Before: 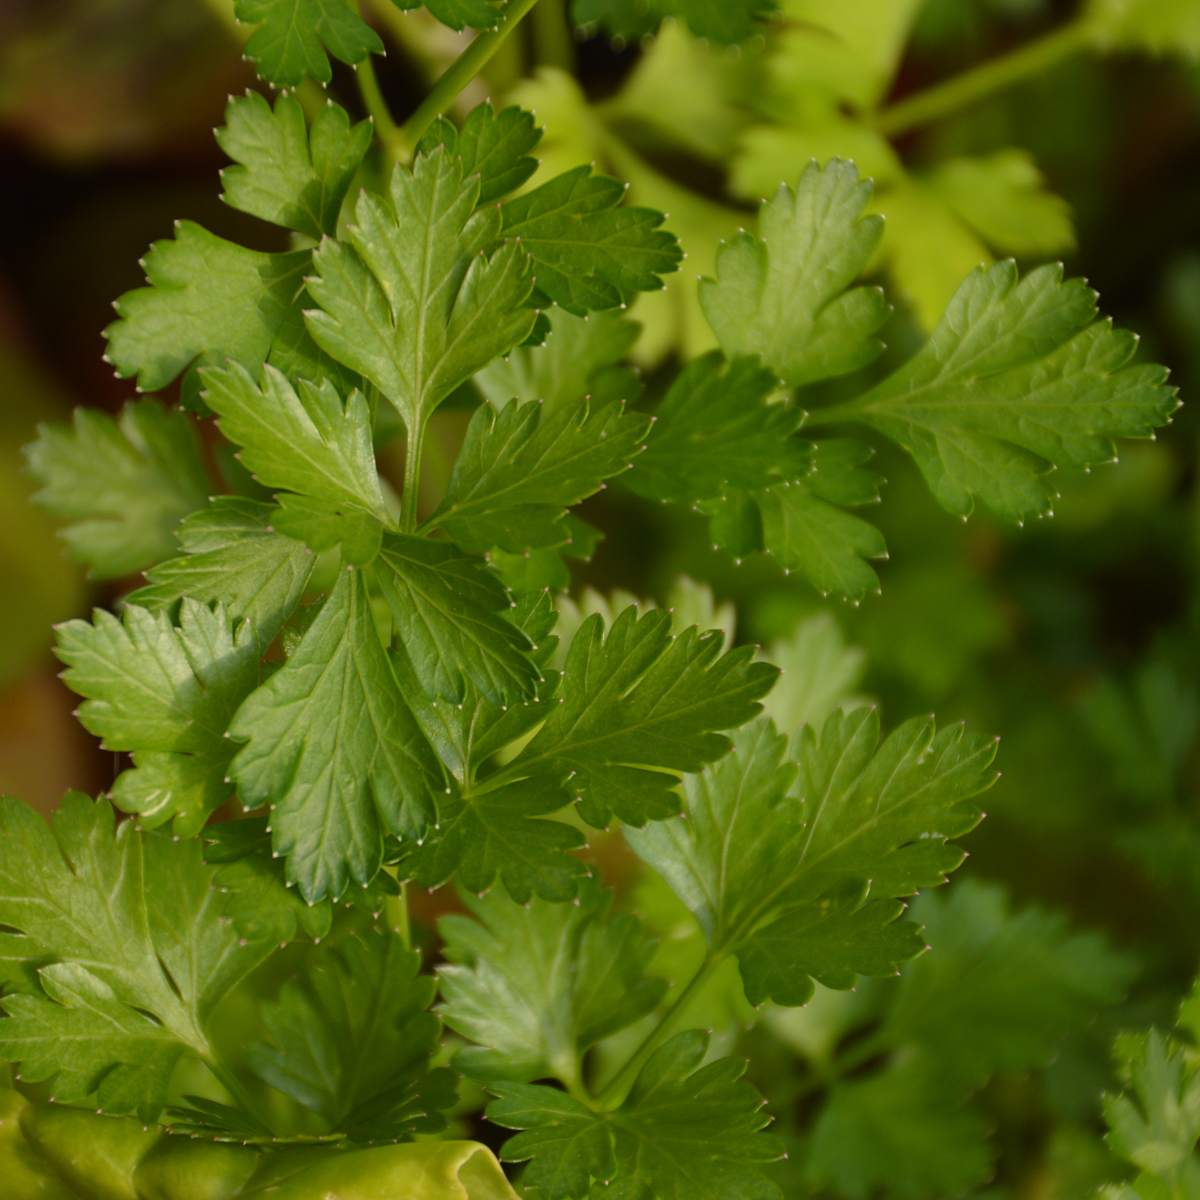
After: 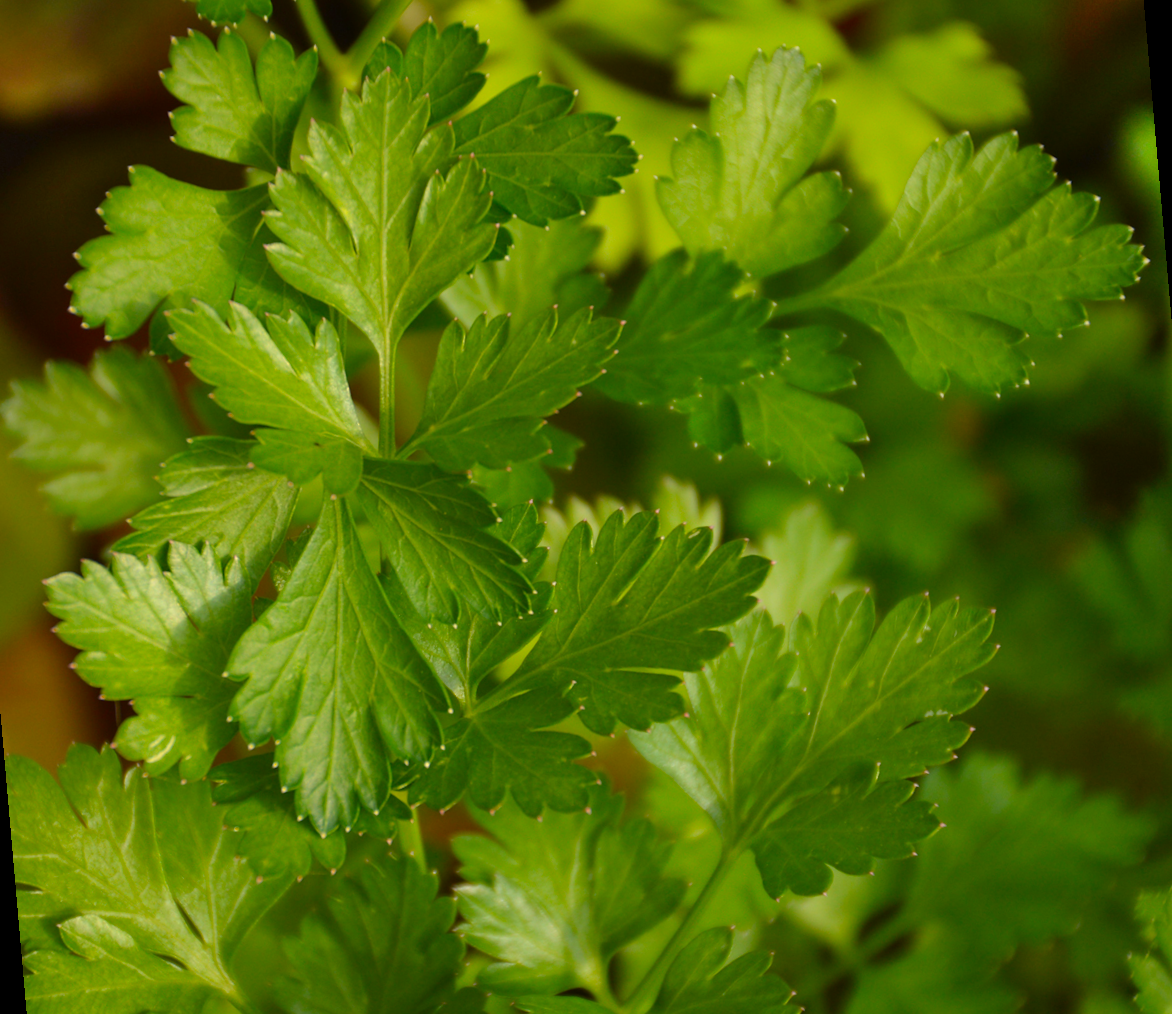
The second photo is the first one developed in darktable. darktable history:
color correction: saturation 1.34
rotate and perspective: rotation -5°, crop left 0.05, crop right 0.952, crop top 0.11, crop bottom 0.89
shadows and highlights: radius 44.78, white point adjustment 6.64, compress 79.65%, highlights color adjustment 78.42%, soften with gaussian
